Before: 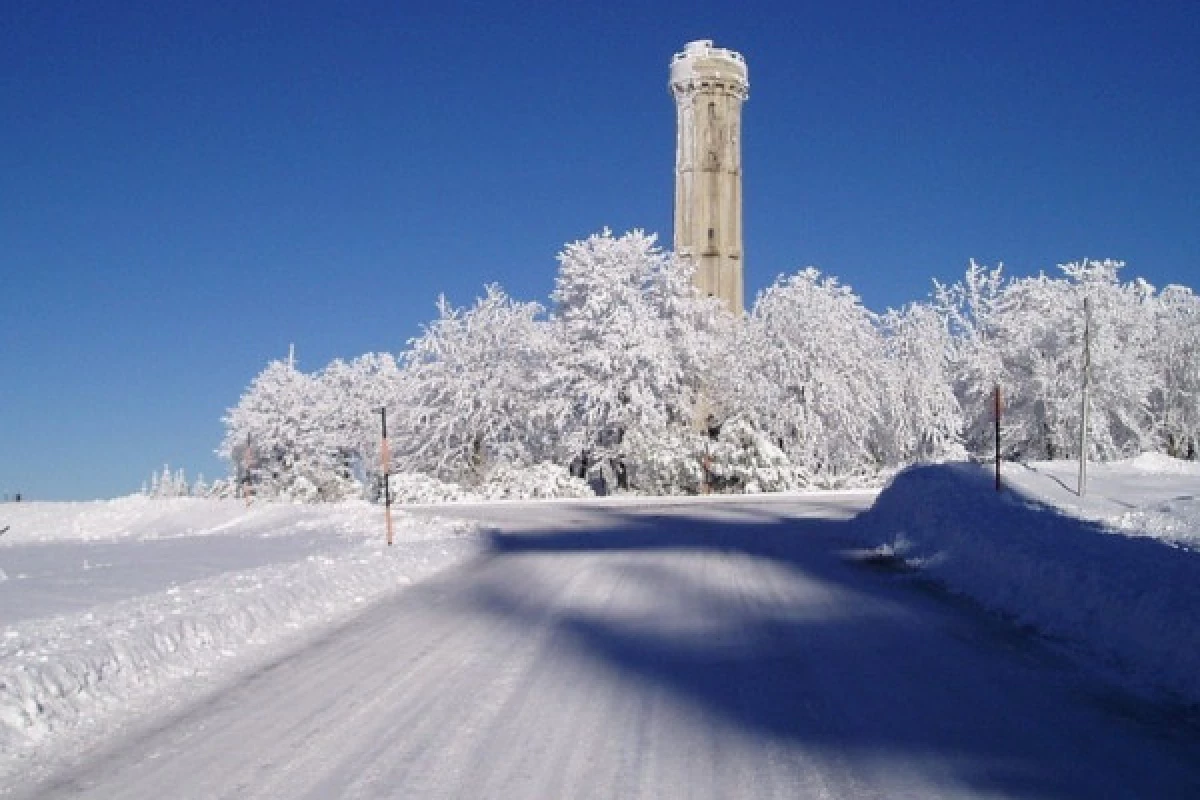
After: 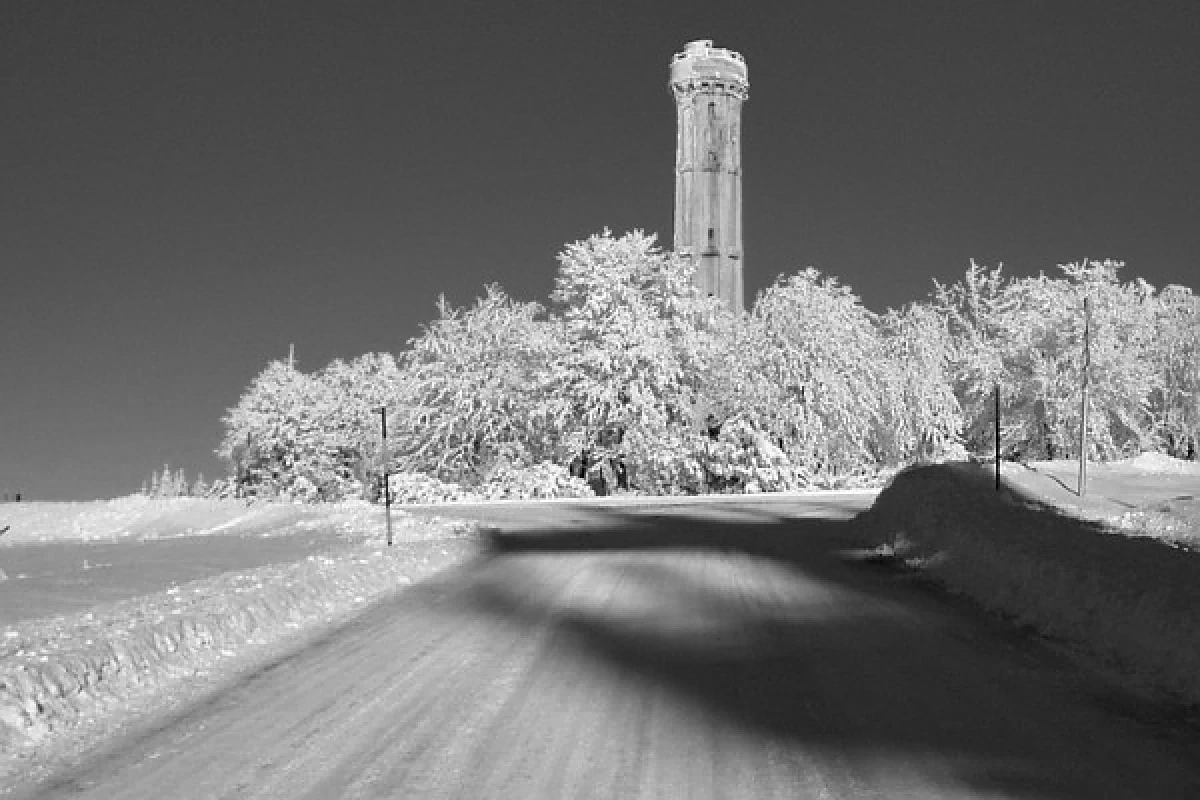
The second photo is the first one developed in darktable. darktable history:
sharpen: on, module defaults
color zones: curves: ch0 [(0.002, 0.593) (0.143, 0.417) (0.285, 0.541) (0.455, 0.289) (0.608, 0.327) (0.727, 0.283) (0.869, 0.571) (1, 0.603)]; ch1 [(0, 0) (0.143, 0) (0.286, 0) (0.429, 0) (0.571, 0) (0.714, 0) (0.857, 0)]
shadows and highlights: soften with gaussian
